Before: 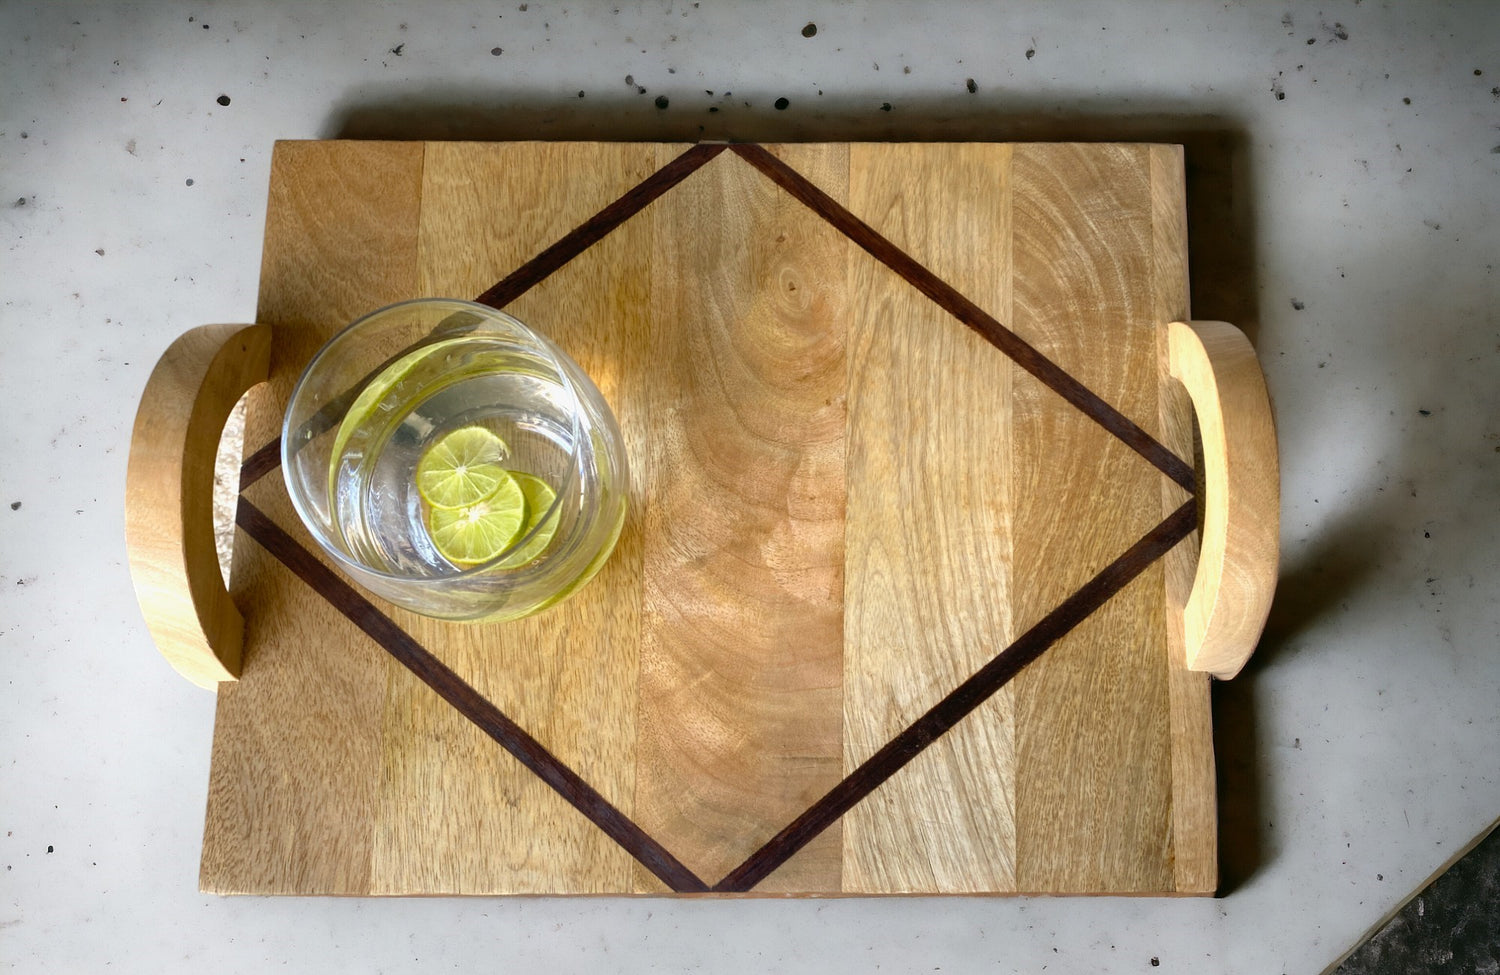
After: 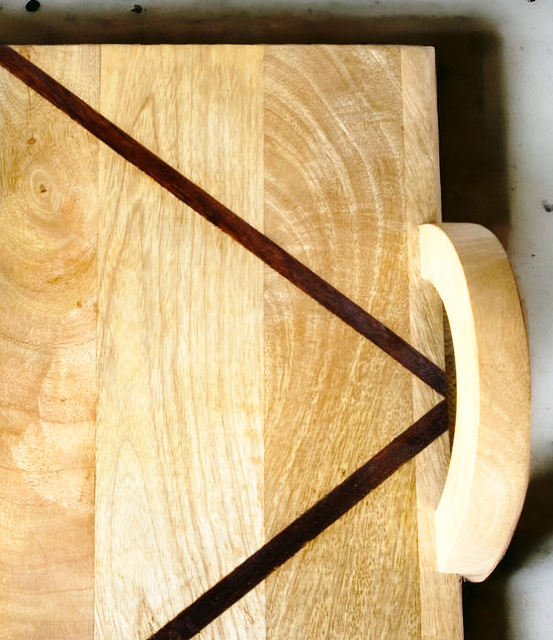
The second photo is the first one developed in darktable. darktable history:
crop and rotate: left 49.936%, top 10.094%, right 13.136%, bottom 24.256%
base curve: curves: ch0 [(0, 0) (0.028, 0.03) (0.121, 0.232) (0.46, 0.748) (0.859, 0.968) (1, 1)], preserve colors none
